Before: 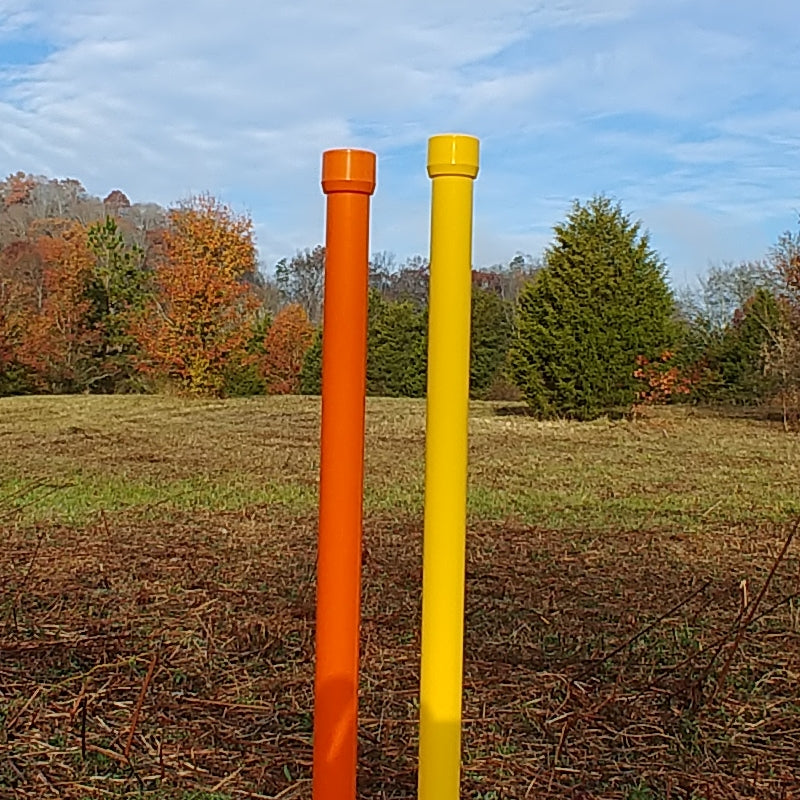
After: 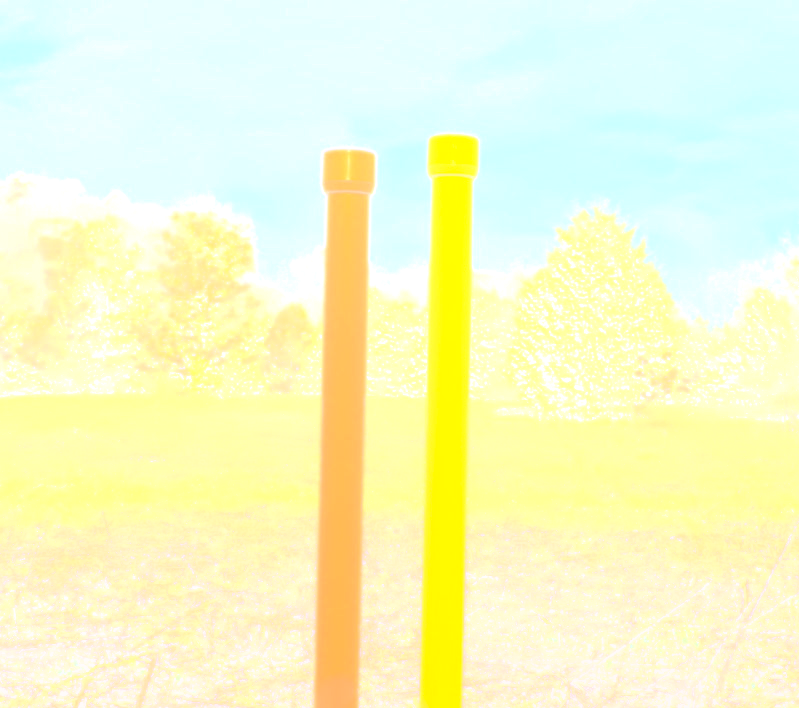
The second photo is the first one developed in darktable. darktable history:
crop and rotate: top 0%, bottom 11.49%
bloom: size 85%, threshold 5%, strength 85%
tone curve: curves: ch0 [(0, 0.005) (0.103, 0.097) (0.18, 0.207) (0.384, 0.465) (0.491, 0.585) (0.629, 0.726) (0.84, 0.866) (1, 0.947)]; ch1 [(0, 0) (0.172, 0.123) (0.324, 0.253) (0.396, 0.388) (0.478, 0.461) (0.499, 0.497) (0.532, 0.515) (0.57, 0.584) (0.635, 0.675) (0.805, 0.892) (1, 1)]; ch2 [(0, 0) (0.411, 0.424) (0.496, 0.501) (0.515, 0.507) (0.553, 0.562) (0.604, 0.642) (0.708, 0.768) (0.839, 0.916) (1, 1)], color space Lab, independent channels, preserve colors none
local contrast: on, module defaults
